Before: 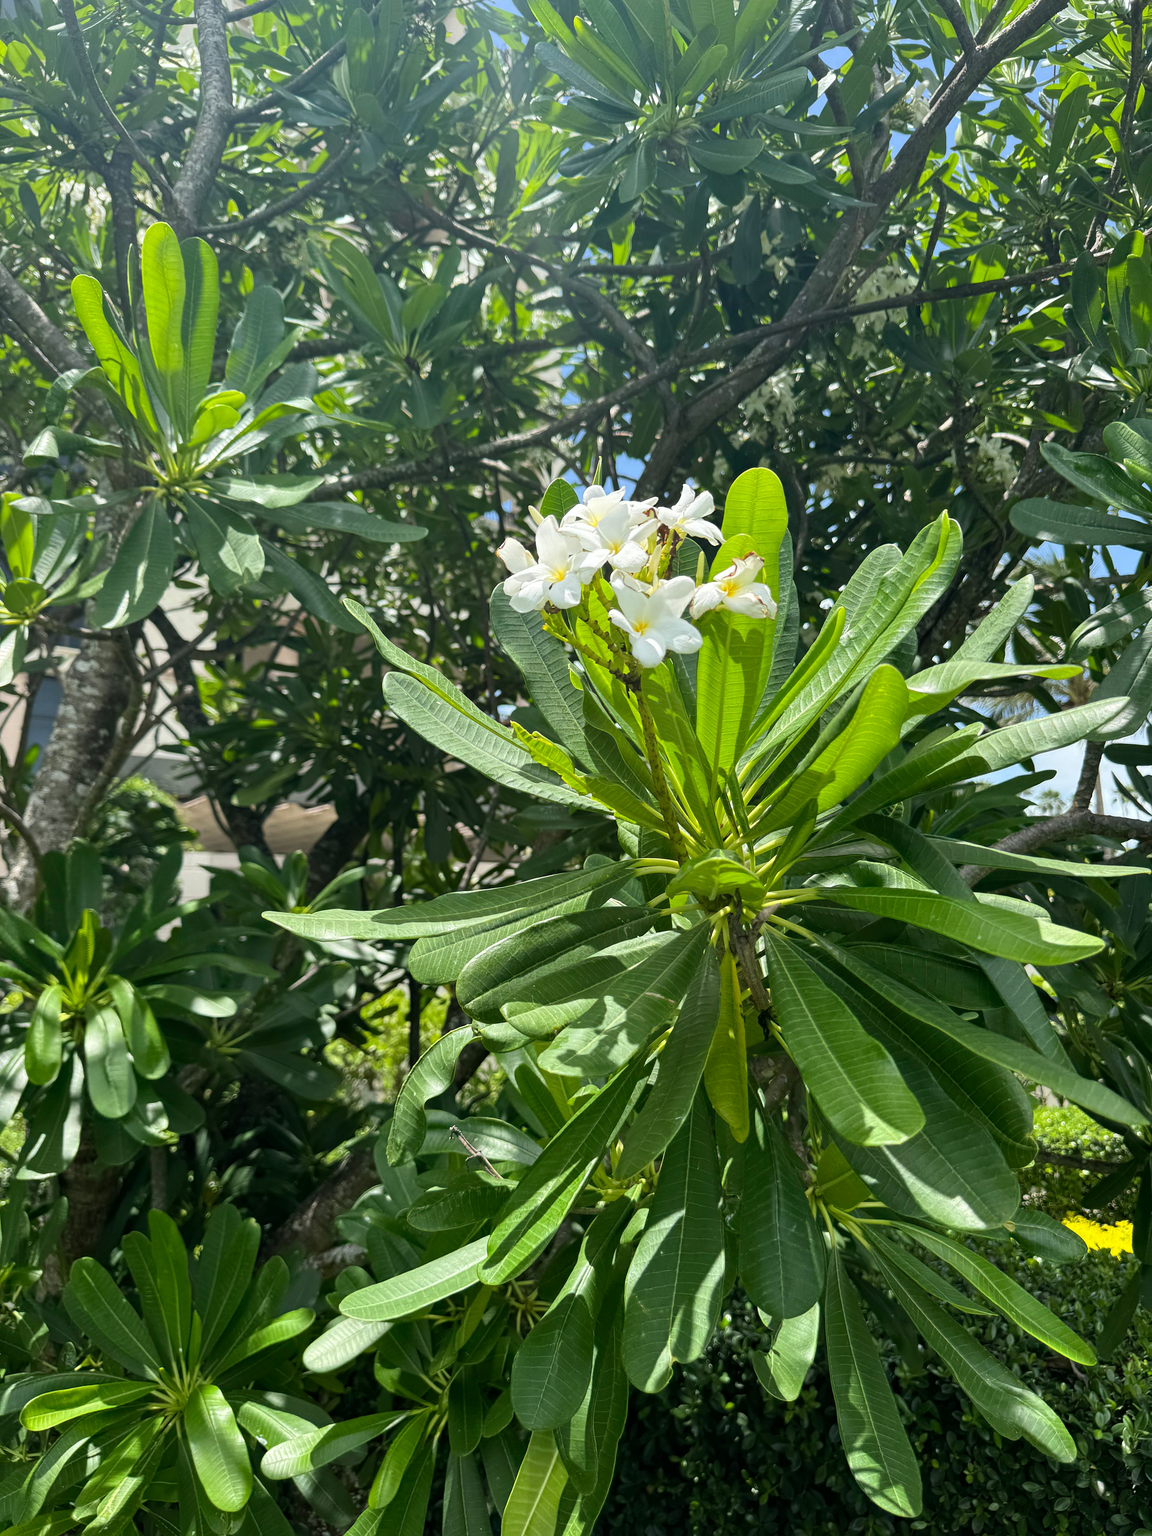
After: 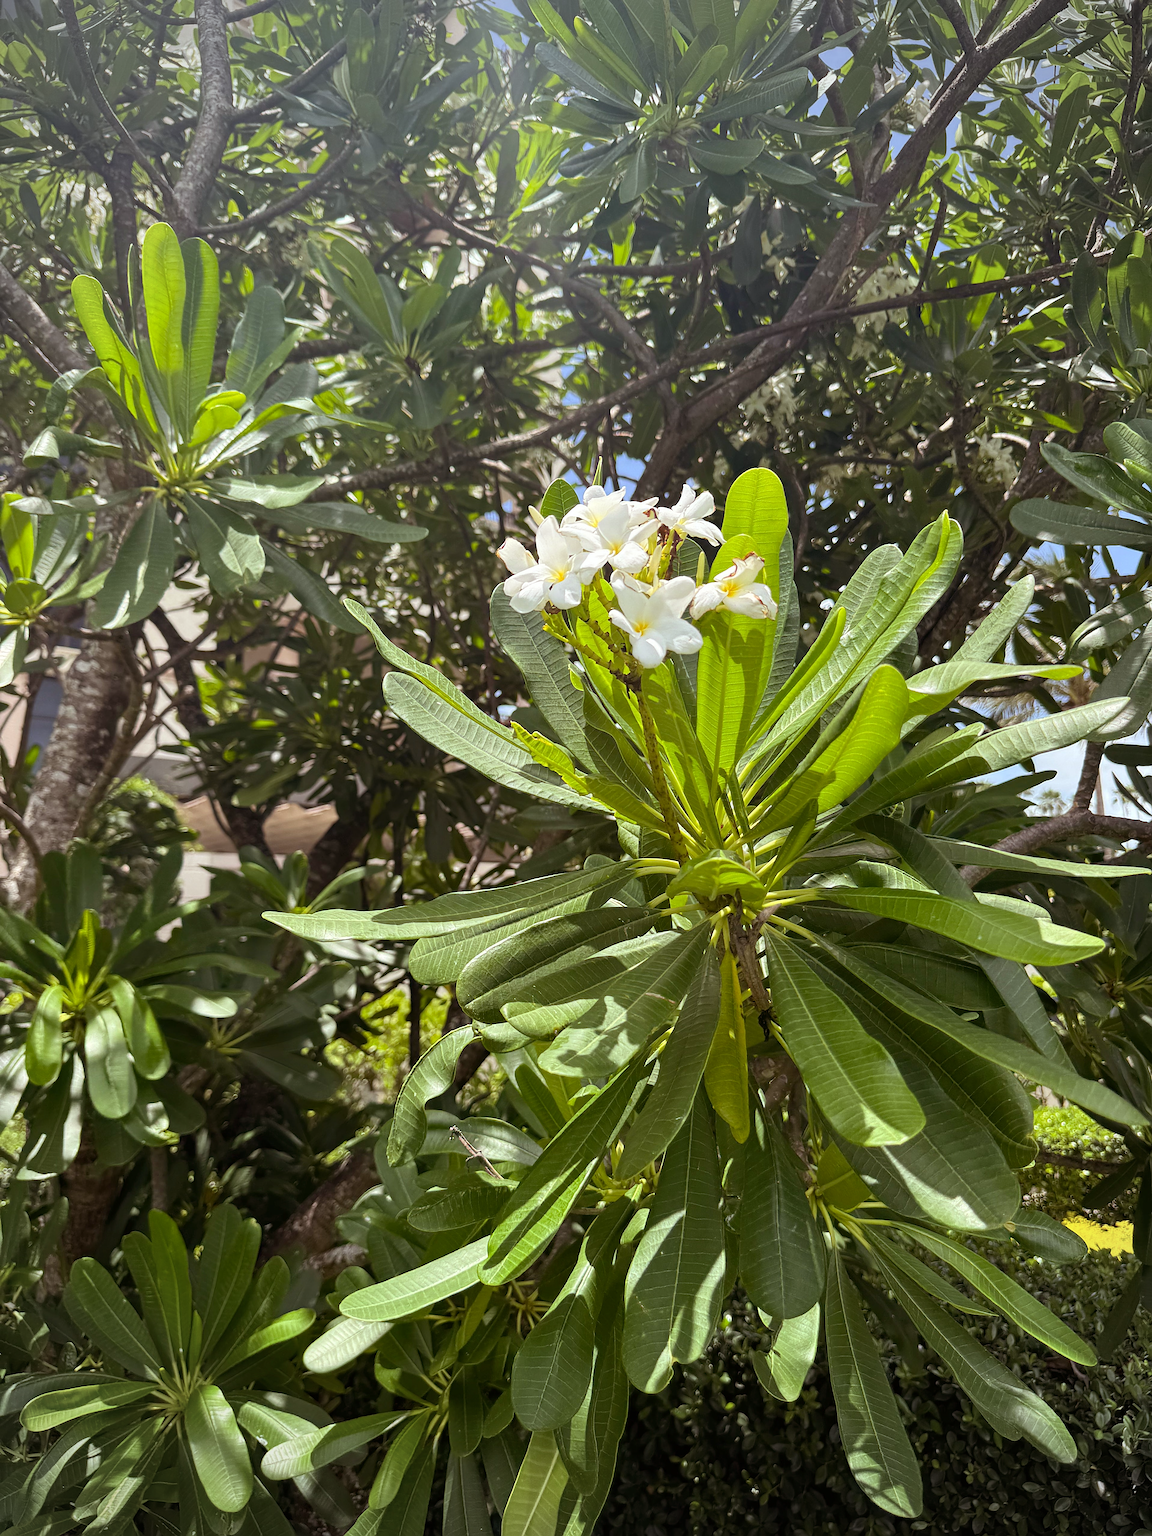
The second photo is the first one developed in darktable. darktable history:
rgb levels: mode RGB, independent channels, levels [[0, 0.474, 1], [0, 0.5, 1], [0, 0.5, 1]]
sharpen: on, module defaults
vignetting: unbound false
exposure: compensate highlight preservation false
